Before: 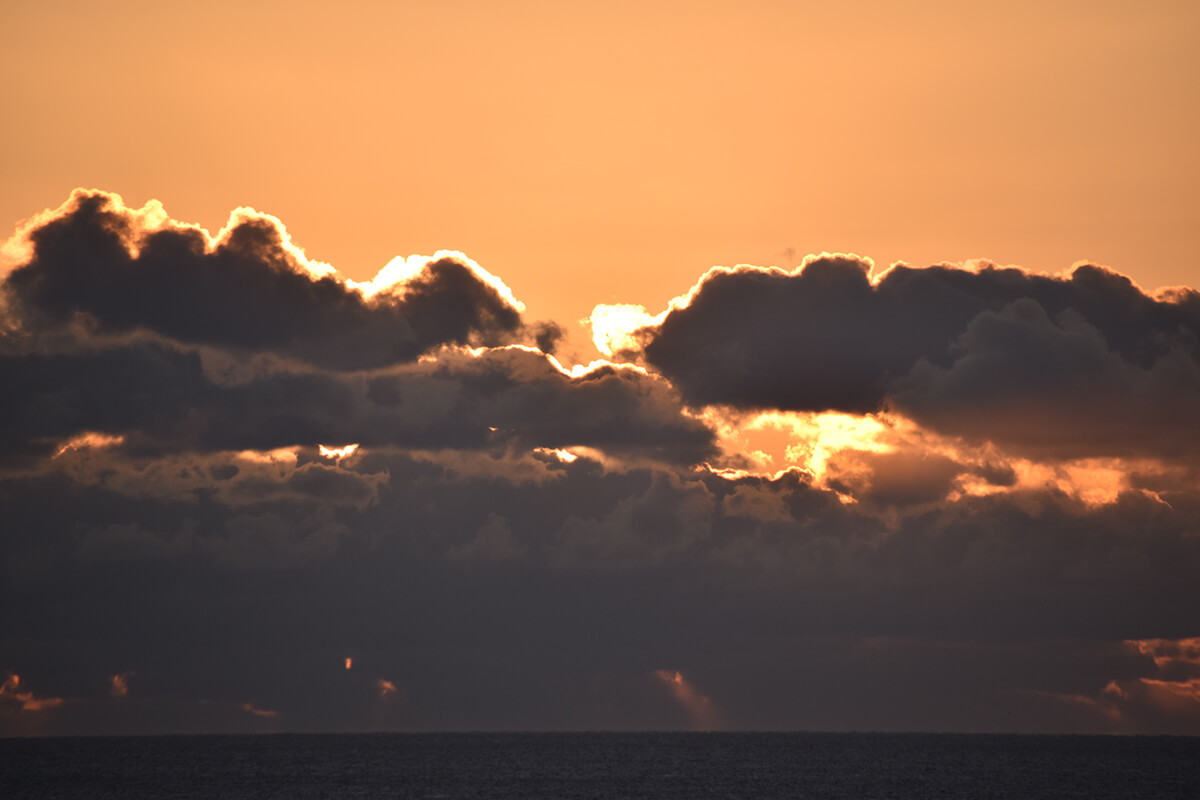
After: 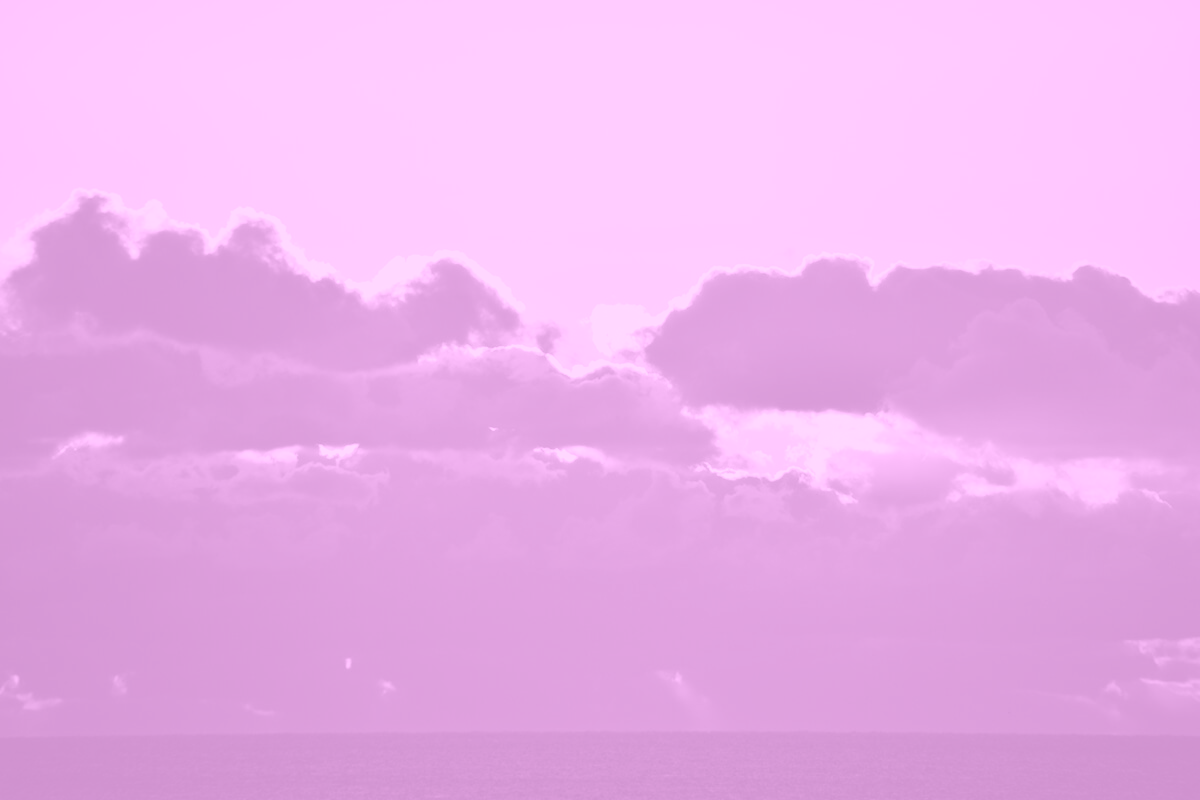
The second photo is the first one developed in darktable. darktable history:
rgb levels: preserve colors max RGB
filmic rgb: black relative exposure -7.65 EV, white relative exposure 4.56 EV, hardness 3.61, color science v6 (2022)
colorize: hue 331.2°, saturation 69%, source mix 30.28%, lightness 69.02%, version 1
